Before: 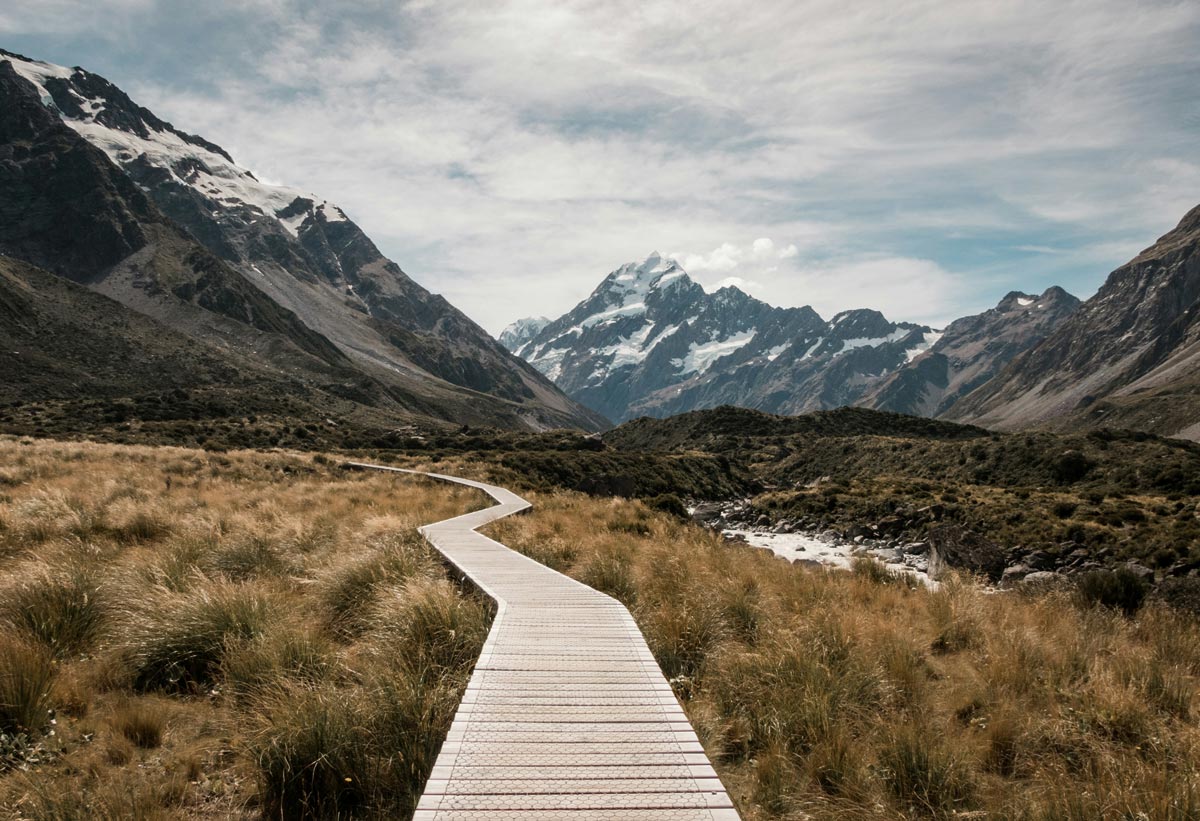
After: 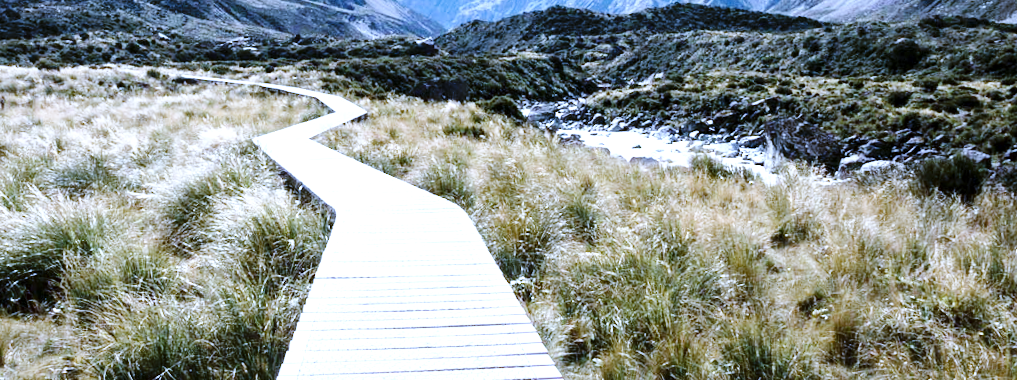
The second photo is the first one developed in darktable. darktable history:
tone equalizer: on, module defaults
crop and rotate: left 13.306%, top 48.129%, bottom 2.928%
exposure: black level correction 0, exposure 1.379 EV, compensate exposure bias true, compensate highlight preservation false
base curve: curves: ch0 [(0, 0) (0.036, 0.025) (0.121, 0.166) (0.206, 0.329) (0.605, 0.79) (1, 1)], preserve colors none
local contrast: mode bilateral grid, contrast 20, coarseness 50, detail 120%, midtone range 0.2
white balance: red 0.766, blue 1.537
rotate and perspective: rotation -2°, crop left 0.022, crop right 0.978, crop top 0.049, crop bottom 0.951
